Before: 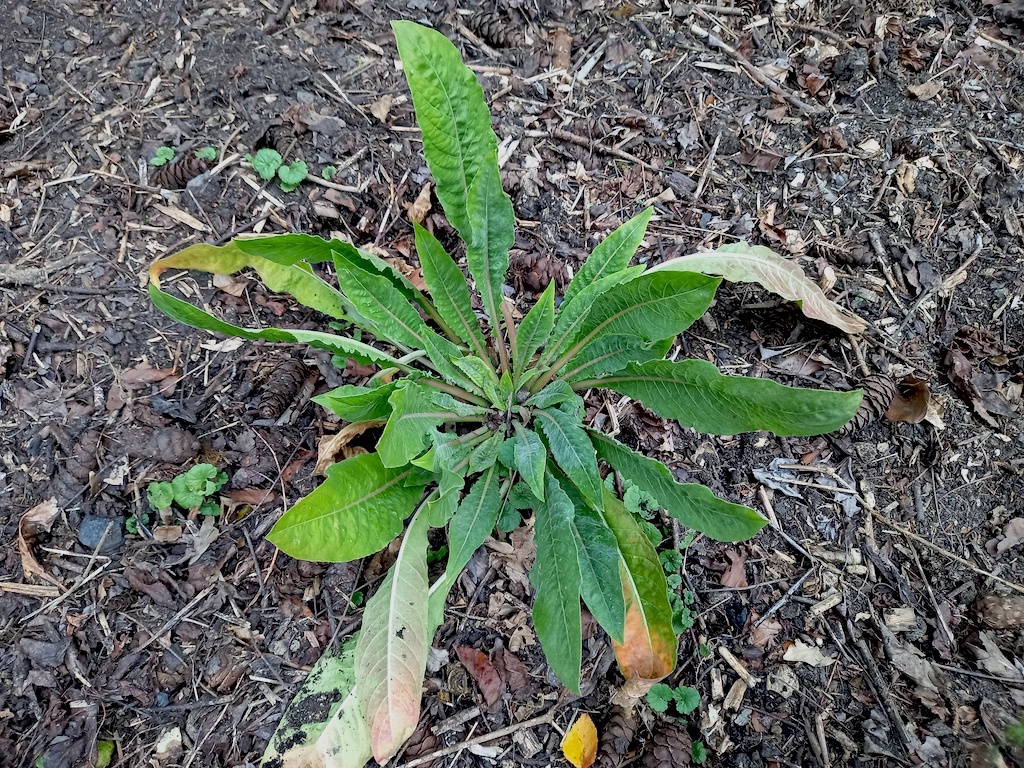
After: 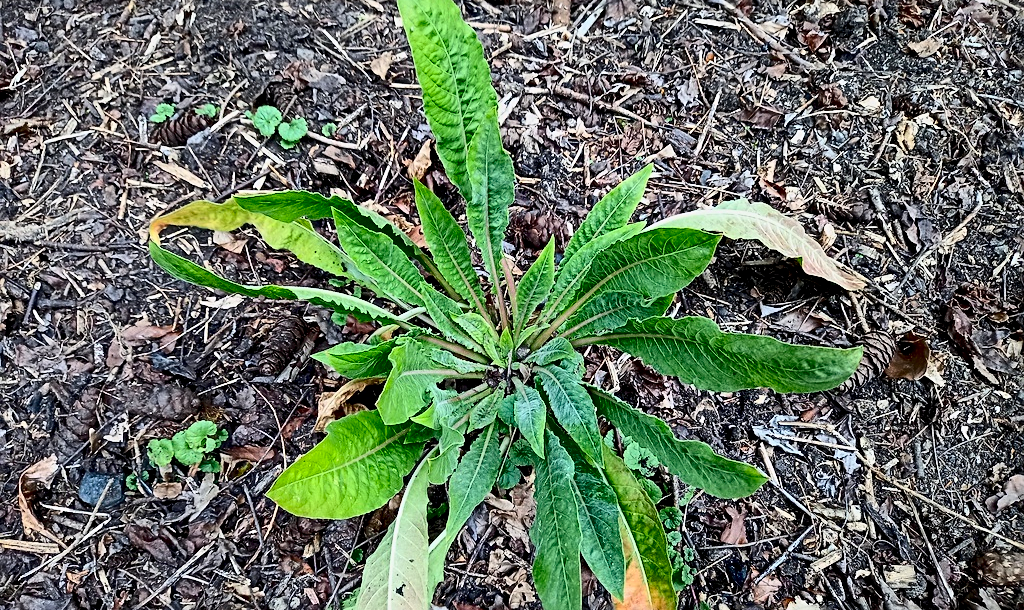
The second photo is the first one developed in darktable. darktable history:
contrast brightness saturation: contrast 0.414, brightness 0.041, saturation 0.247
local contrast: highlights 102%, shadows 101%, detail 120%, midtone range 0.2
sharpen: on, module defaults
crop and rotate: top 5.656%, bottom 14.901%
shadows and highlights: shadows -20.16, white point adjustment -2.04, highlights -34.92
